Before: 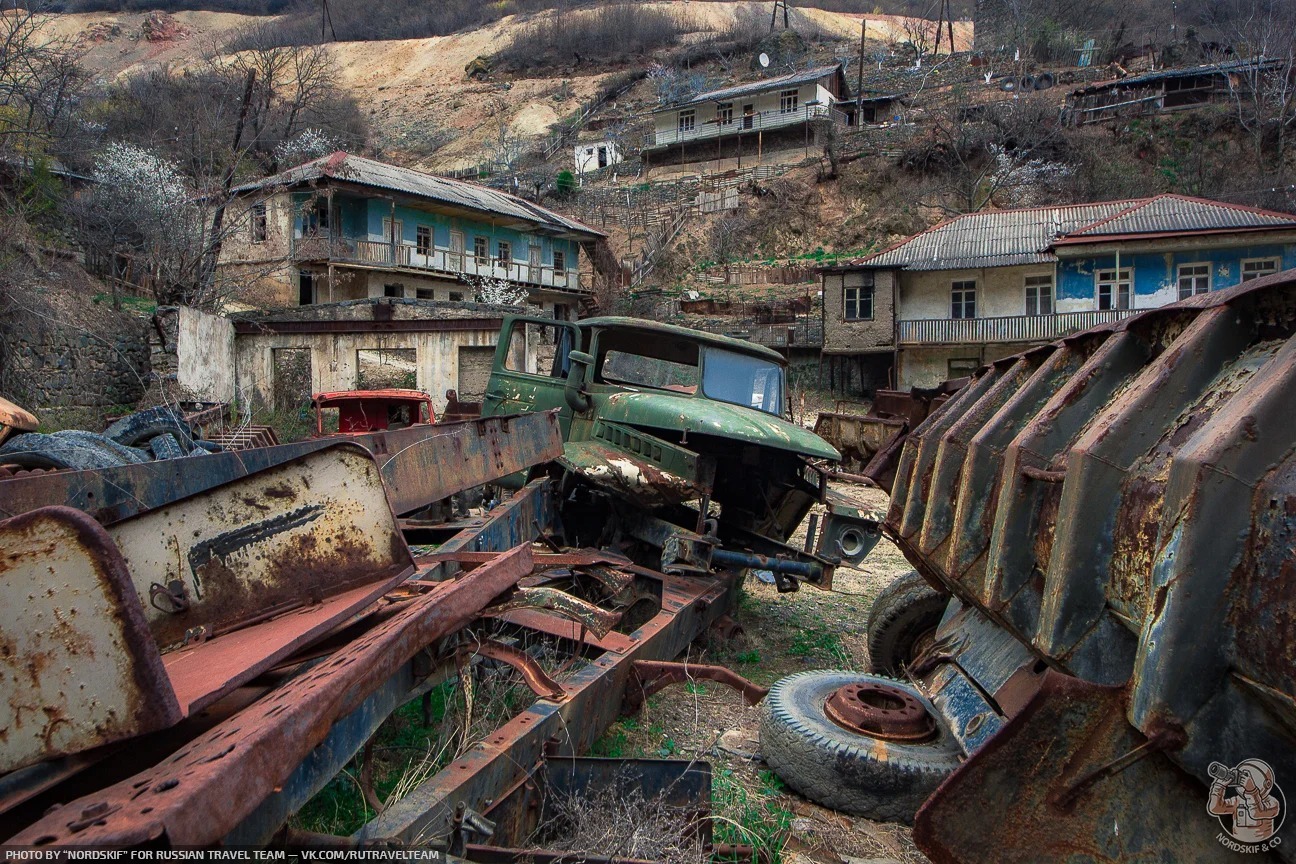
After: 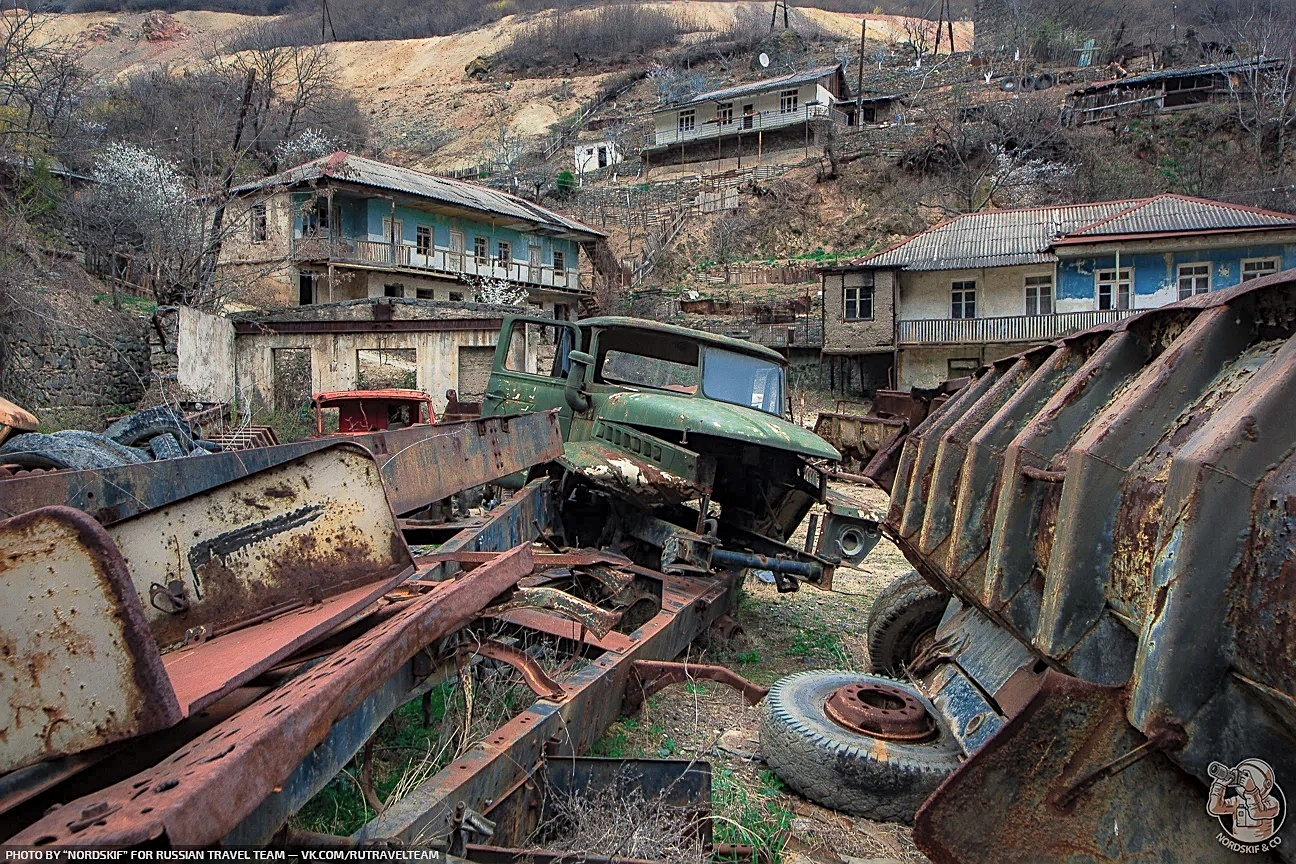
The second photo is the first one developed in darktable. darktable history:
tone equalizer: edges refinement/feathering 500, mask exposure compensation -1.57 EV, preserve details no
contrast brightness saturation: brightness 0.142
sharpen: on, module defaults
exposure: black level correction 0.001, exposure -0.125 EV, compensate highlight preservation false
